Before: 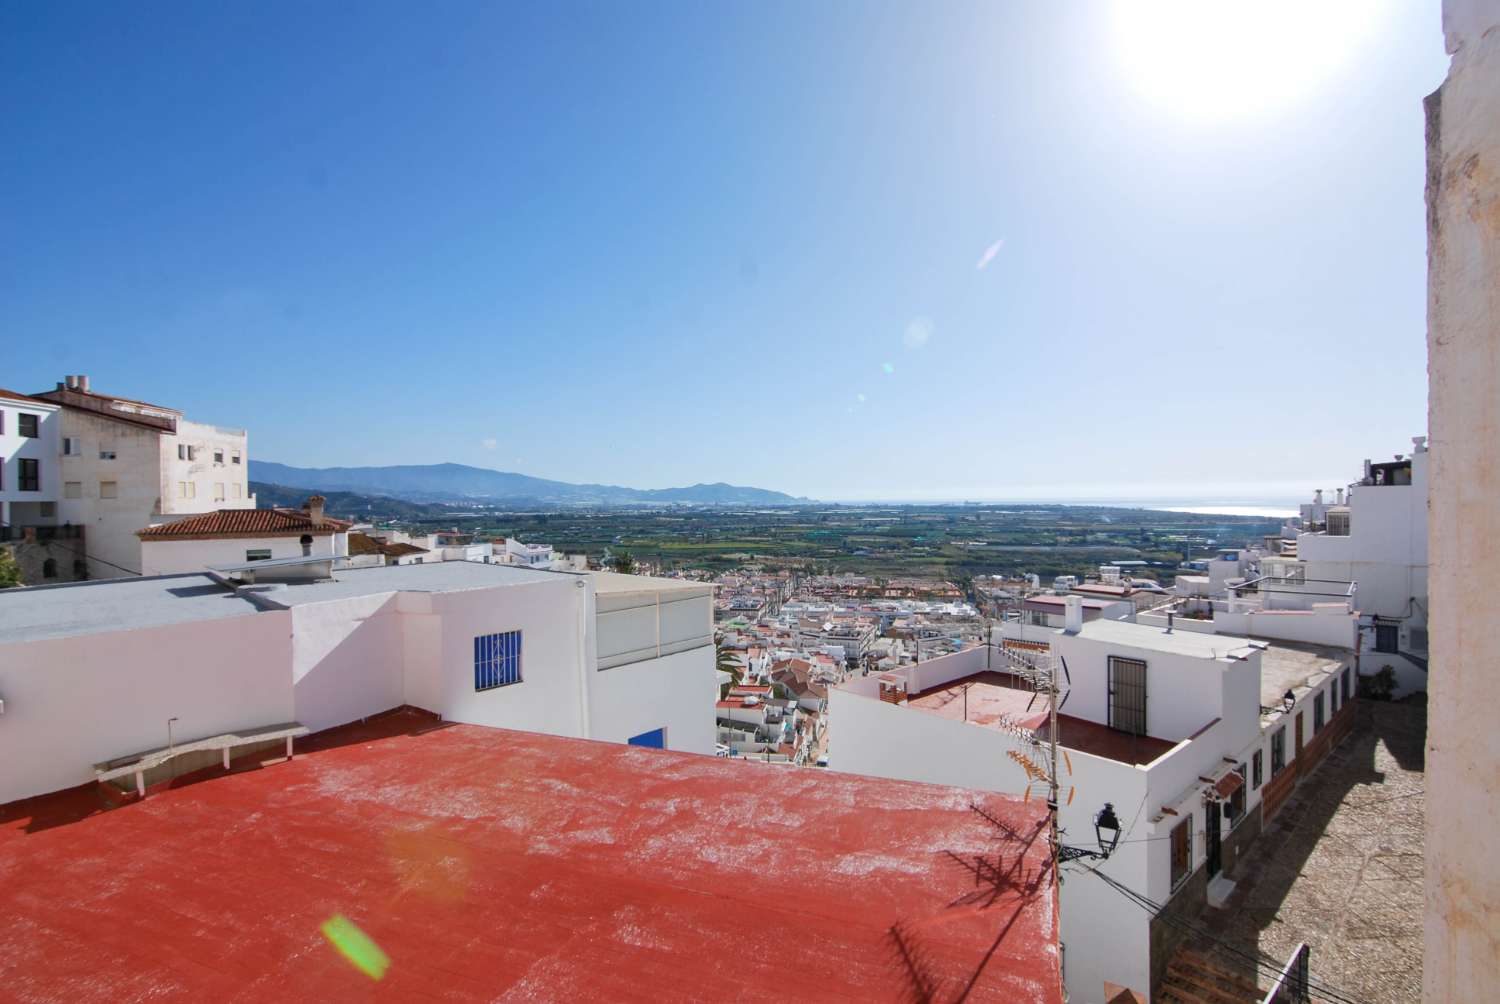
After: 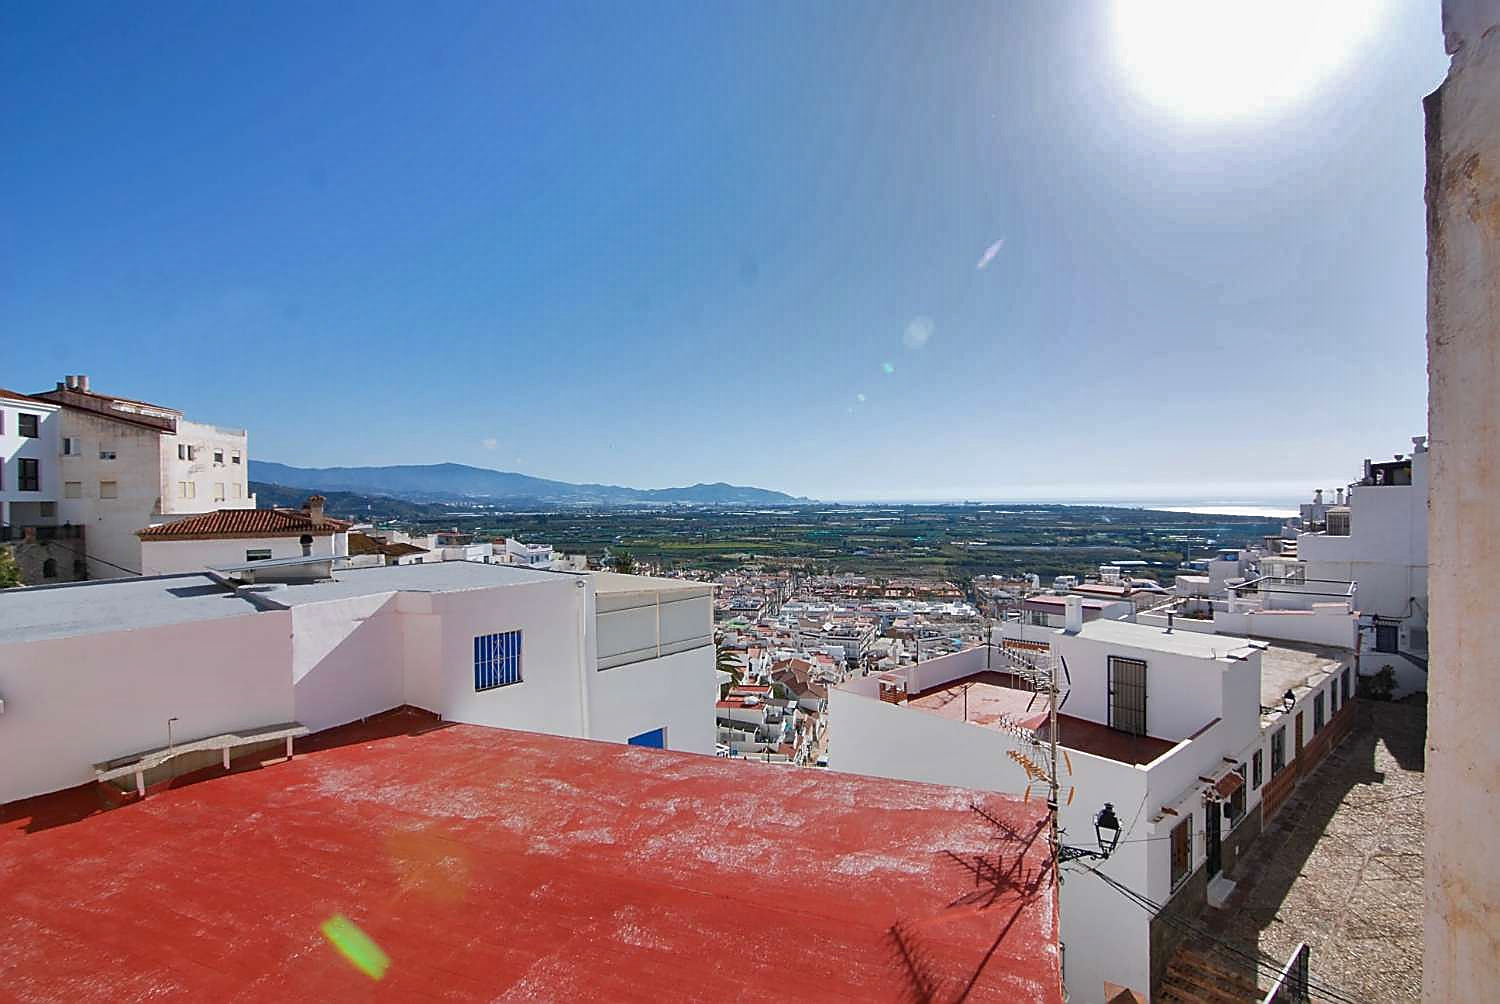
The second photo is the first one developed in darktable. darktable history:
sharpen: radius 1.4, amount 1.25, threshold 0.7
contrast brightness saturation: contrast -0.02, brightness -0.01, saturation 0.03
shadows and highlights: white point adjustment 0.1, highlights -70, soften with gaussian
